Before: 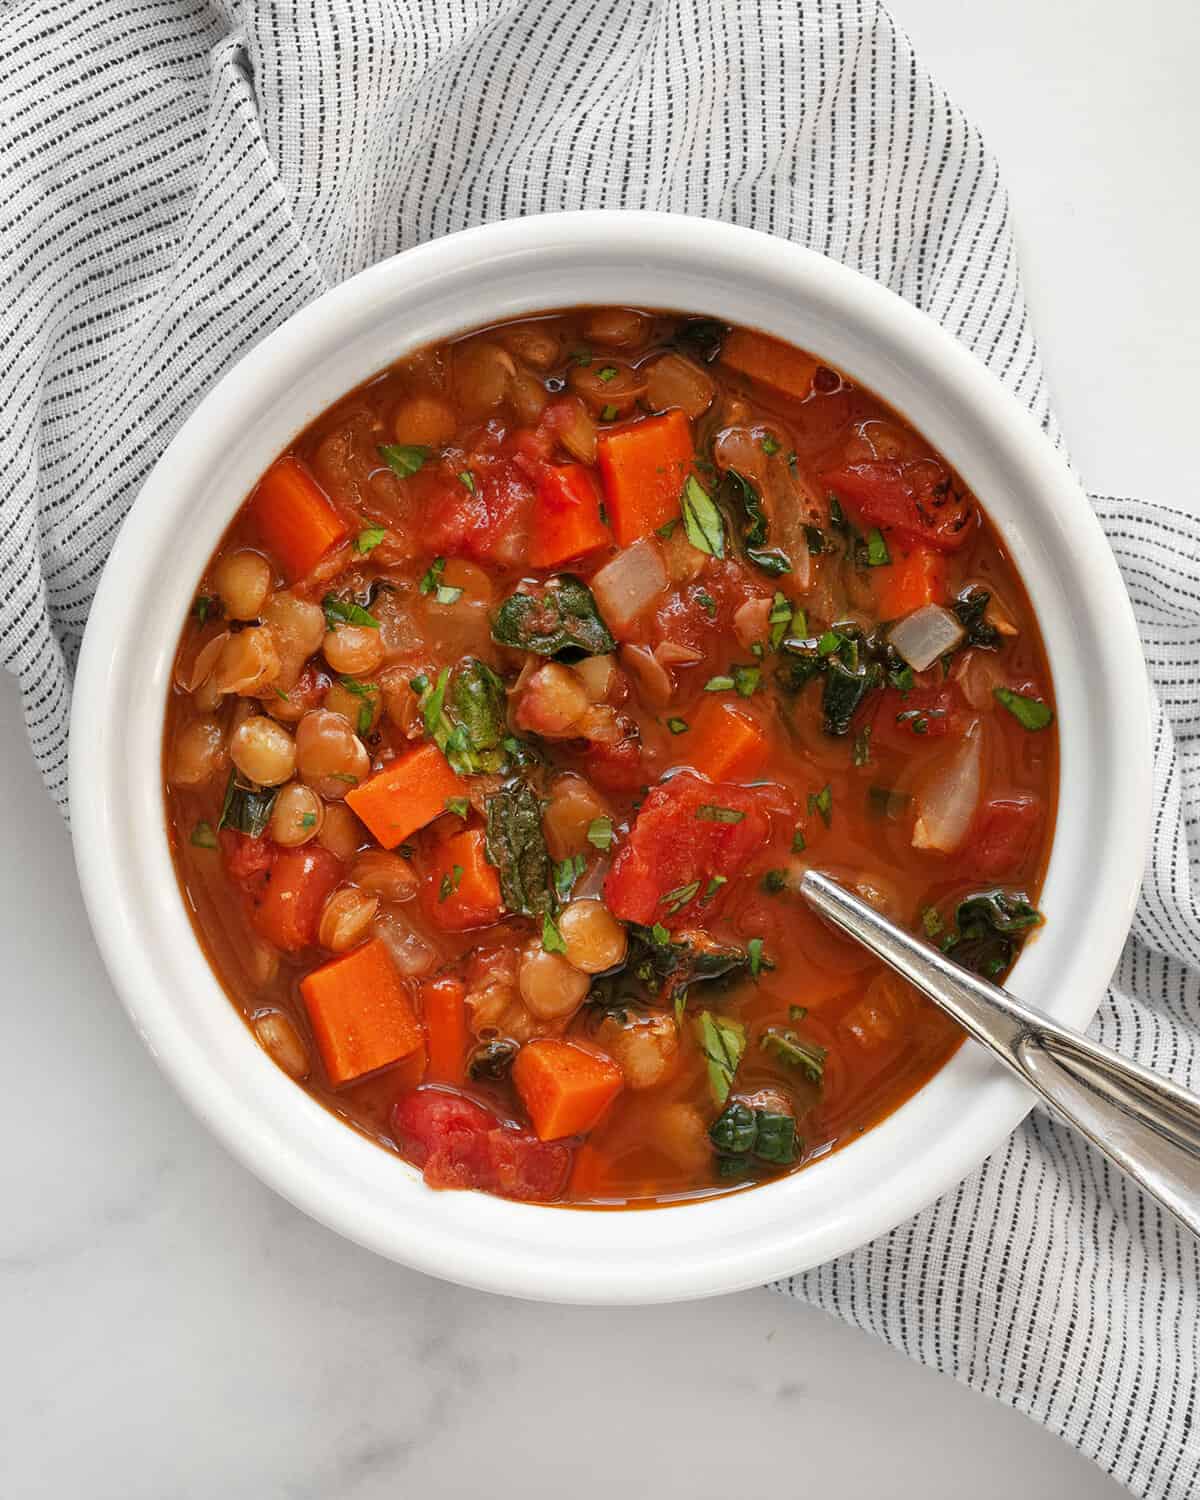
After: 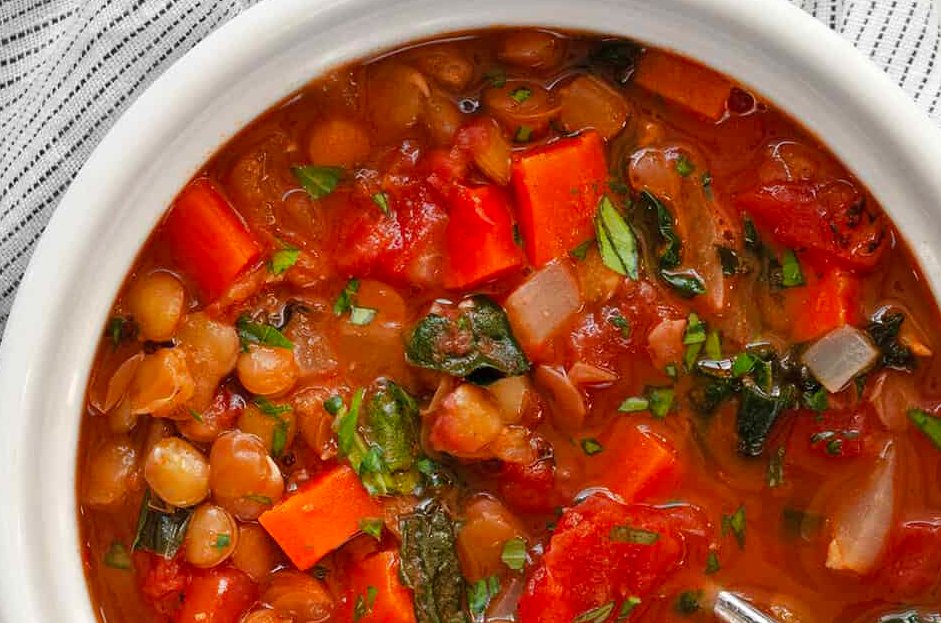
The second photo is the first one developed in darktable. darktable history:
tone equalizer: on, module defaults
crop: left 7.178%, top 18.663%, right 14.377%, bottom 39.753%
